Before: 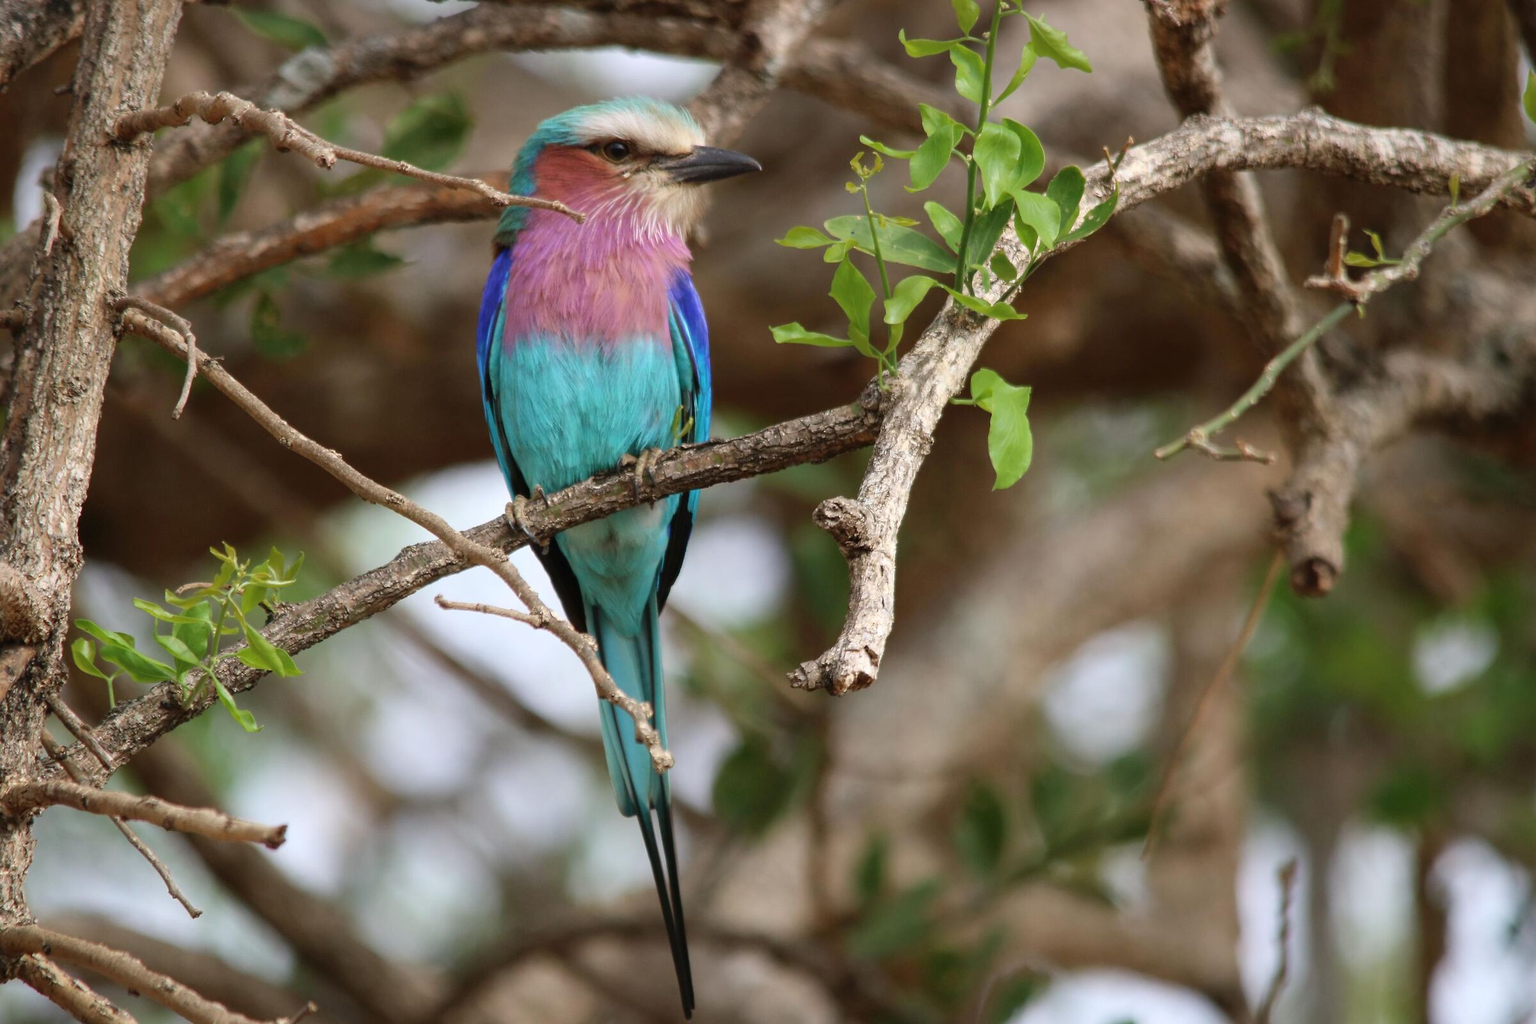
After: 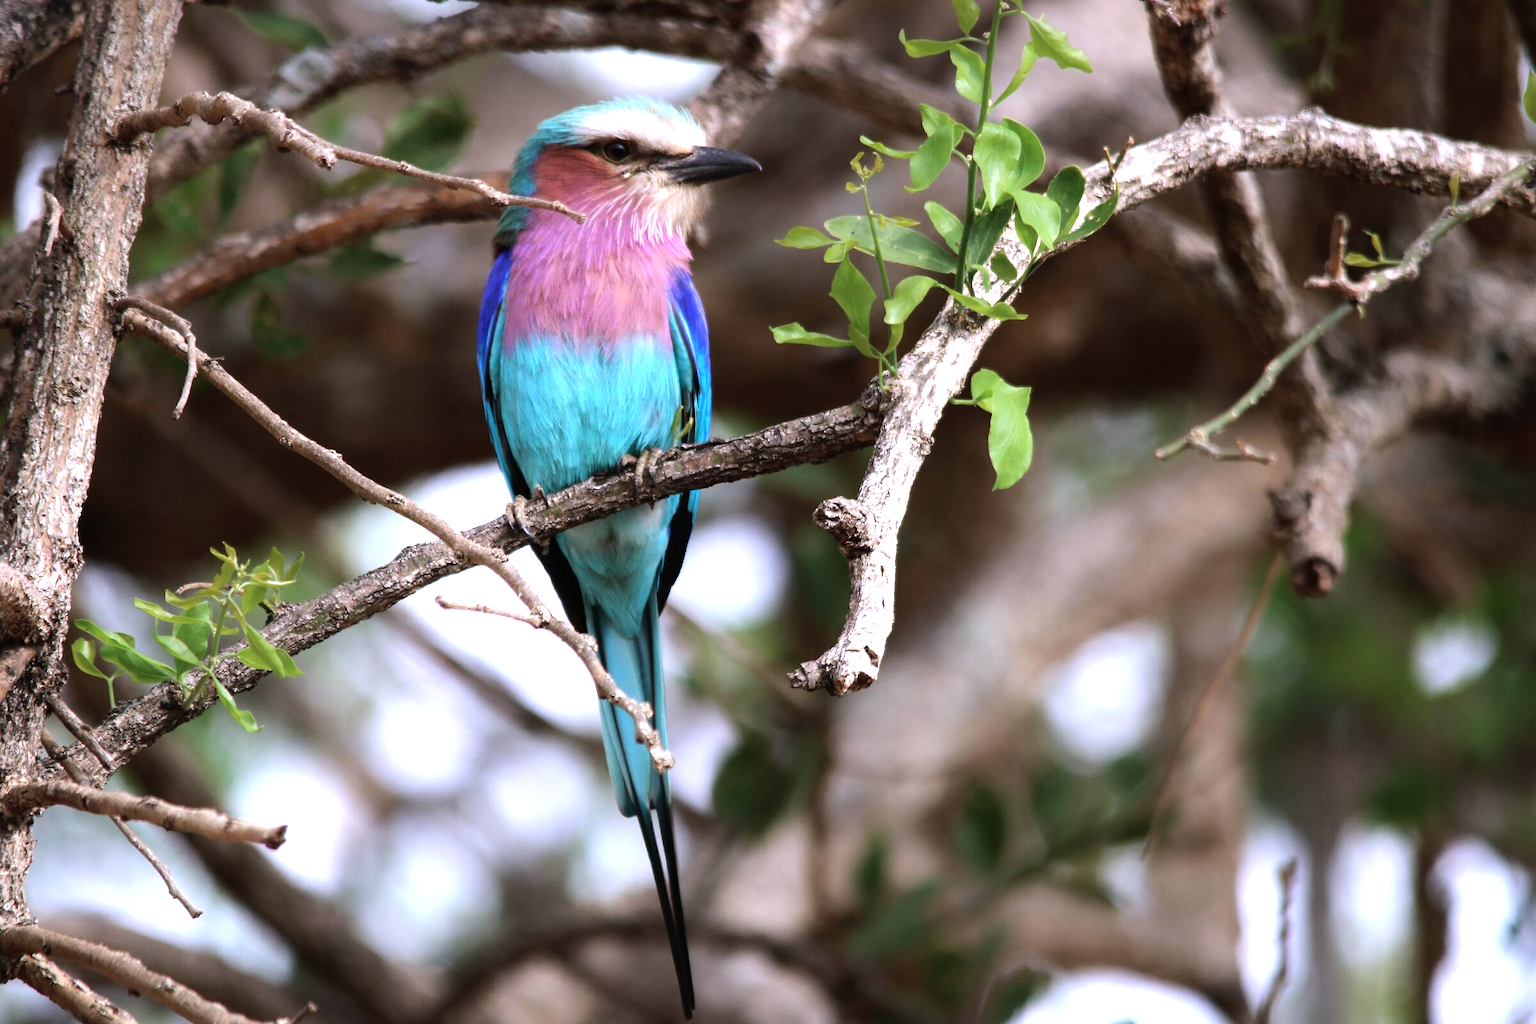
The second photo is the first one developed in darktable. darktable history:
color calibration: illuminant custom, x 0.364, y 0.385, temperature 4520.47 K
tone equalizer: -8 EV -1.05 EV, -7 EV -1.04 EV, -6 EV -0.862 EV, -5 EV -0.543 EV, -3 EV 0.578 EV, -2 EV 0.861 EV, -1 EV 1.01 EV, +0 EV 1.07 EV, smoothing diameter 2.17%, edges refinement/feathering 23.14, mask exposure compensation -1.57 EV, filter diffusion 5
